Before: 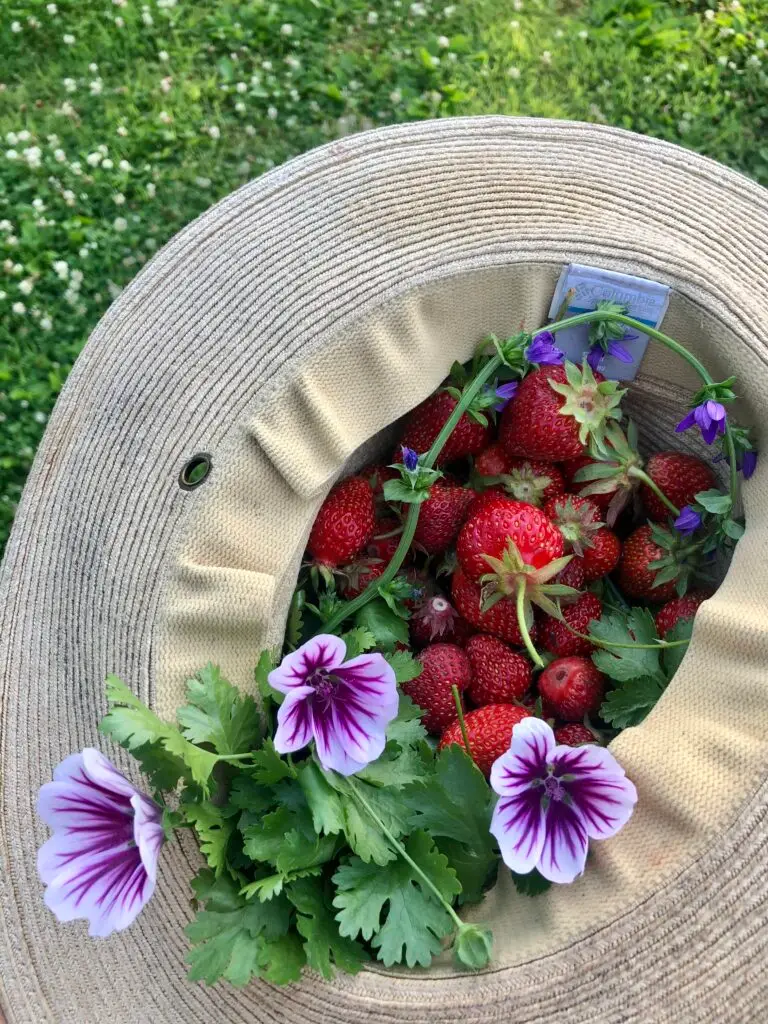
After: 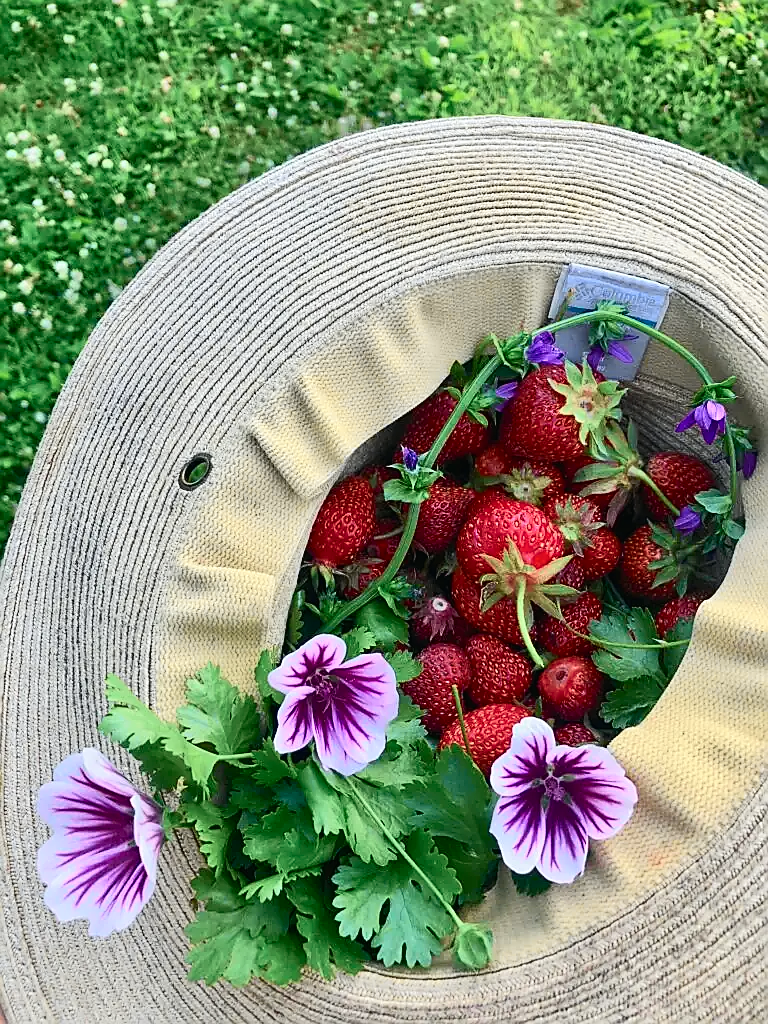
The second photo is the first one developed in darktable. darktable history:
sharpen: radius 1.397, amount 1.242, threshold 0.622
tone curve: curves: ch0 [(0, 0.013) (0.104, 0.103) (0.258, 0.267) (0.448, 0.489) (0.709, 0.794) (0.895, 0.915) (0.994, 0.971)]; ch1 [(0, 0) (0.335, 0.298) (0.446, 0.416) (0.488, 0.488) (0.515, 0.504) (0.581, 0.615) (0.635, 0.661) (1, 1)]; ch2 [(0, 0) (0.314, 0.306) (0.436, 0.447) (0.502, 0.5) (0.538, 0.541) (0.568, 0.603) (0.641, 0.635) (0.717, 0.701) (1, 1)], color space Lab, independent channels, preserve colors none
